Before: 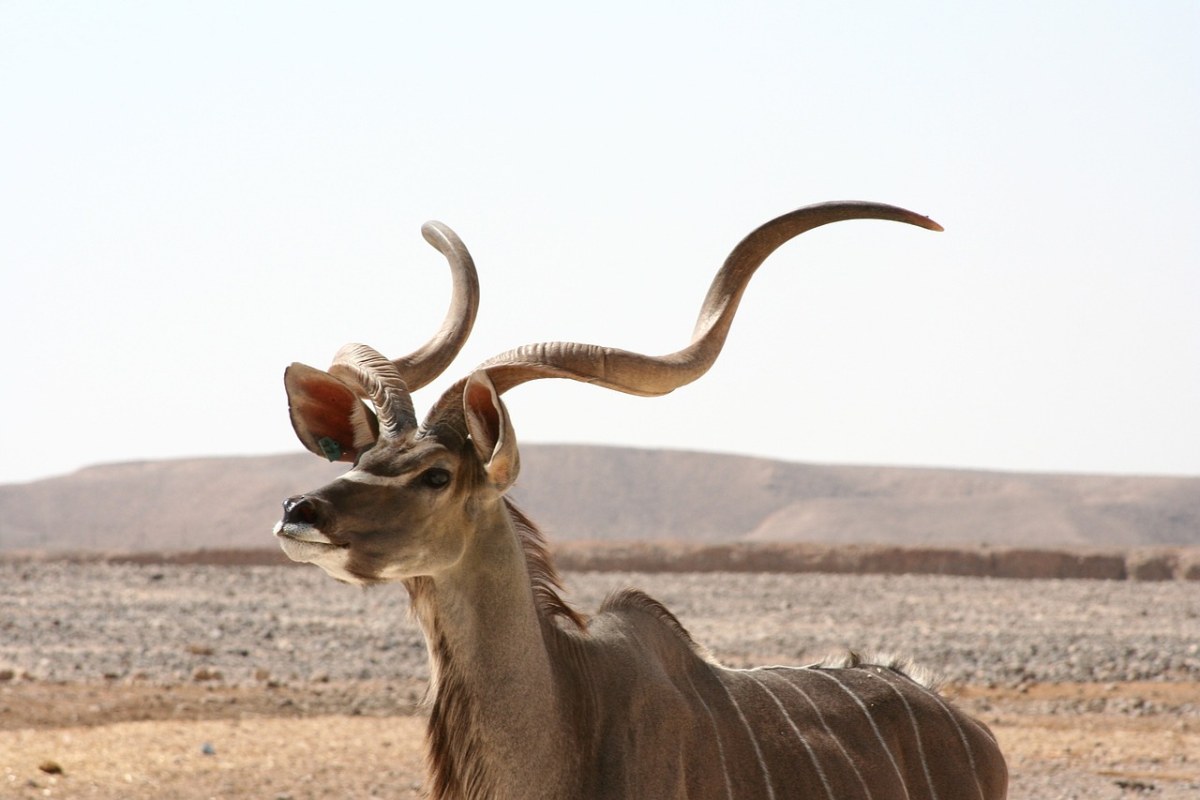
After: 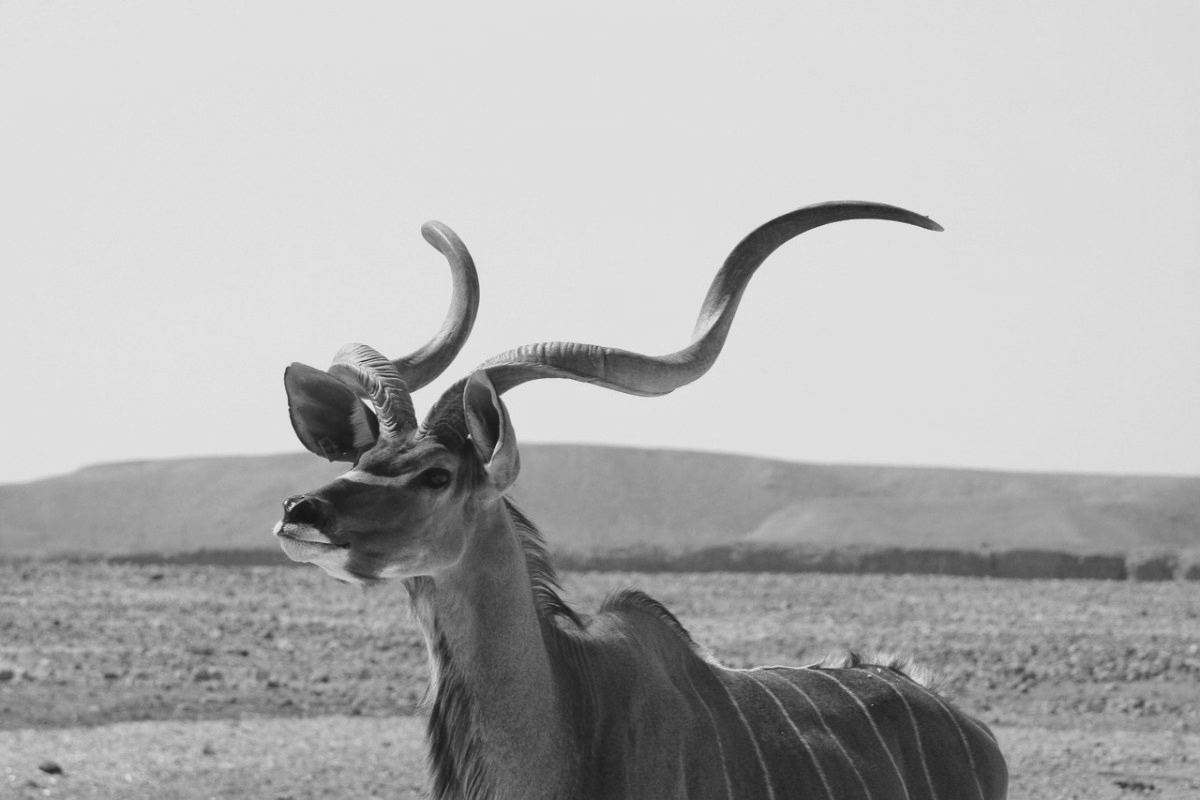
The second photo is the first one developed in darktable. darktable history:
tone curve: curves: ch1 [(0, 0) (0.173, 0.145) (0.467, 0.477) (0.808, 0.611) (1, 1)]; ch2 [(0, 0) (0.255, 0.314) (0.498, 0.509) (0.694, 0.64) (1, 1)], color space Lab, independent channels, preserve colors none
color balance: lift [1.005, 0.99, 1.007, 1.01], gamma [1, 1.034, 1.032, 0.966], gain [0.873, 1.055, 1.067, 0.933]
monochrome: a -71.75, b 75.82
